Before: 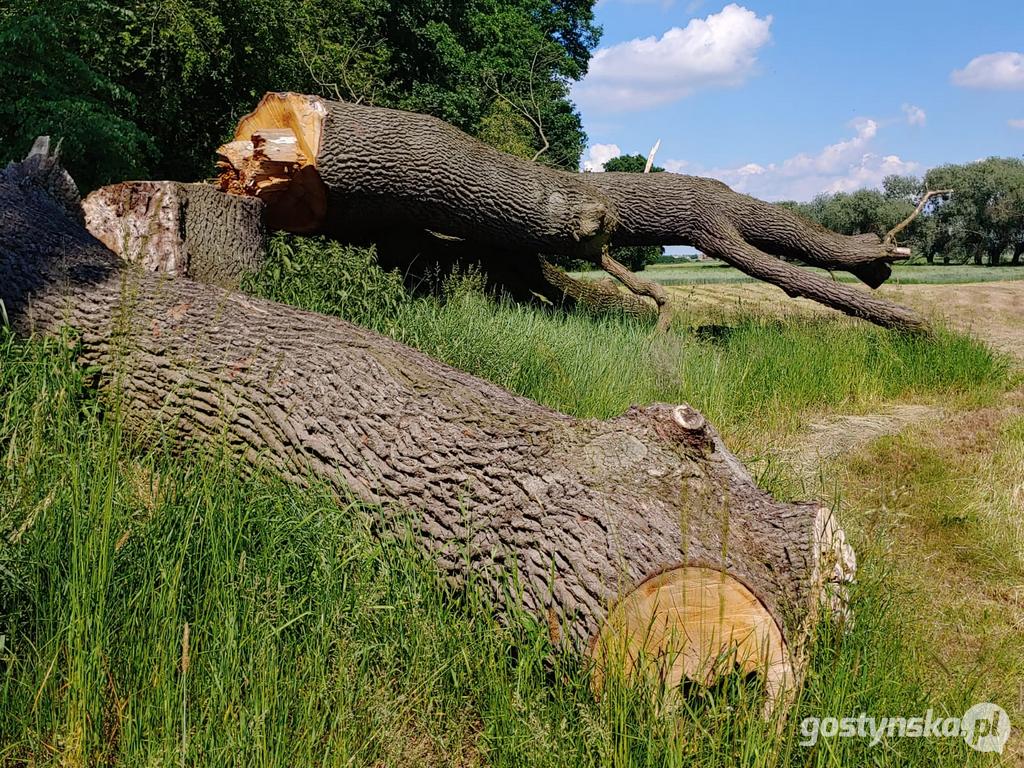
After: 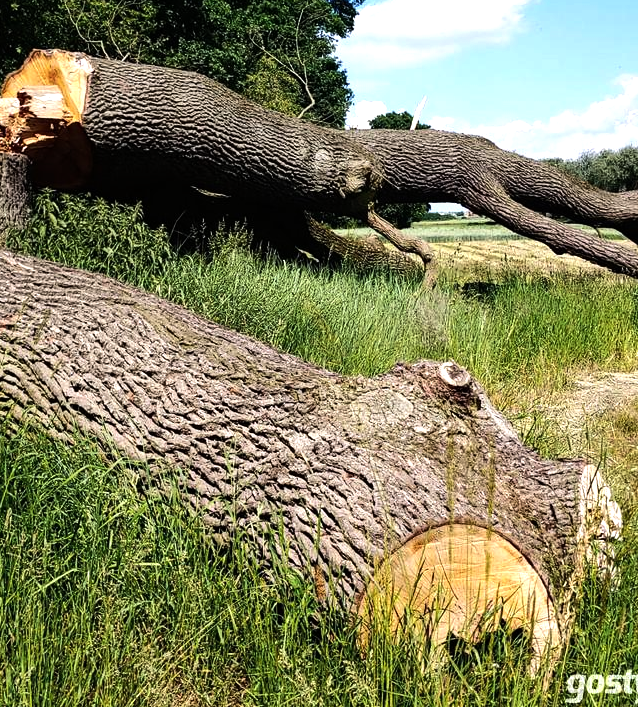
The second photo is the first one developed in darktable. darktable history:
tone equalizer: -8 EV -1.08 EV, -7 EV -1.01 EV, -6 EV -0.867 EV, -5 EV -0.578 EV, -3 EV 0.578 EV, -2 EV 0.867 EV, -1 EV 1.01 EV, +0 EV 1.08 EV, edges refinement/feathering 500, mask exposure compensation -1.57 EV, preserve details no
crop and rotate: left 22.918%, top 5.629%, right 14.711%, bottom 2.247%
